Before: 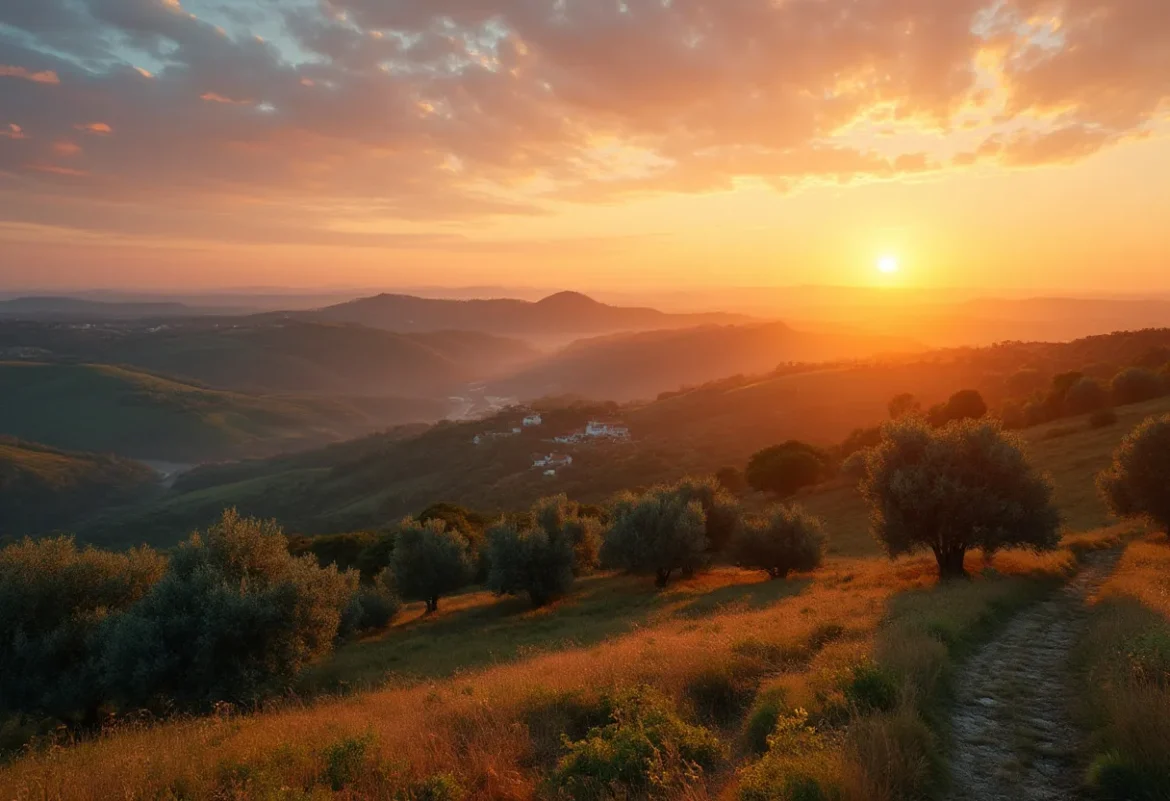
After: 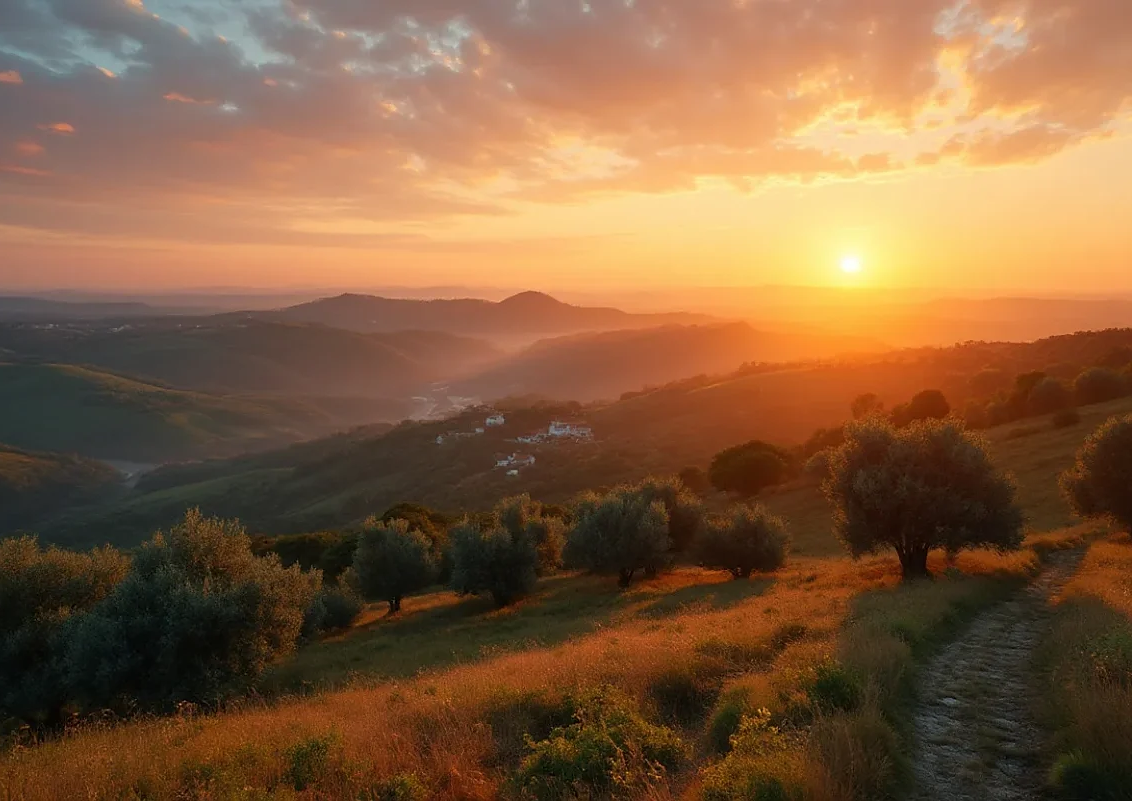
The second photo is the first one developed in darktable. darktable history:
sharpen: radius 0.969, amount 0.604
crop and rotate: left 3.238%
